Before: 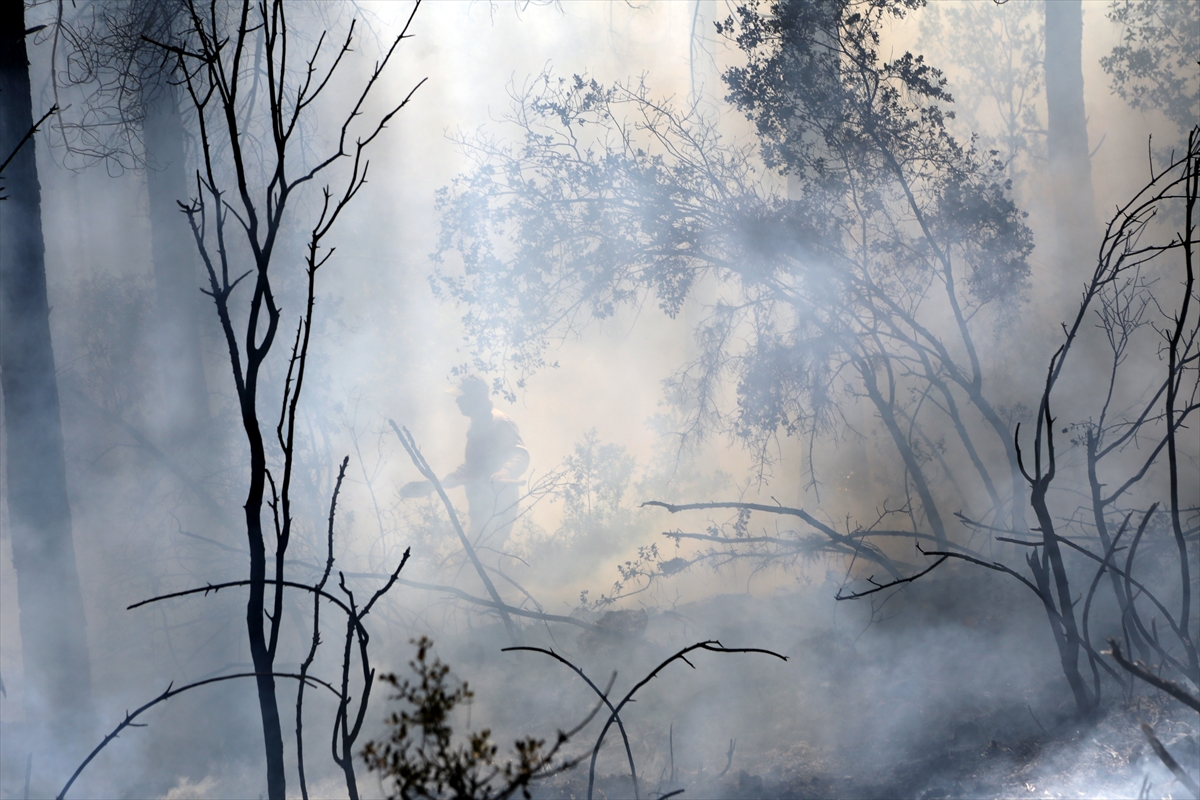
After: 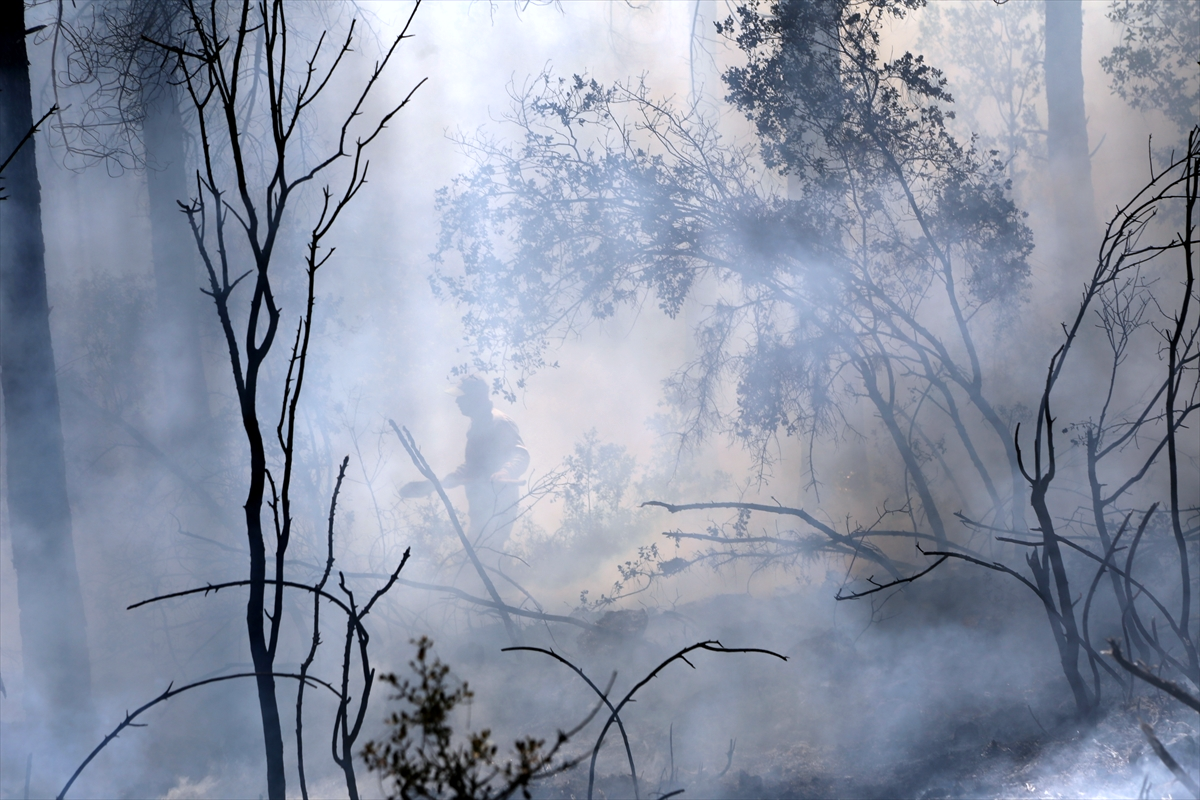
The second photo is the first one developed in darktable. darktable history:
shadows and highlights: shadows 32, highlights -32, soften with gaussian
color calibration: illuminant as shot in camera, x 0.358, y 0.373, temperature 4628.91 K
